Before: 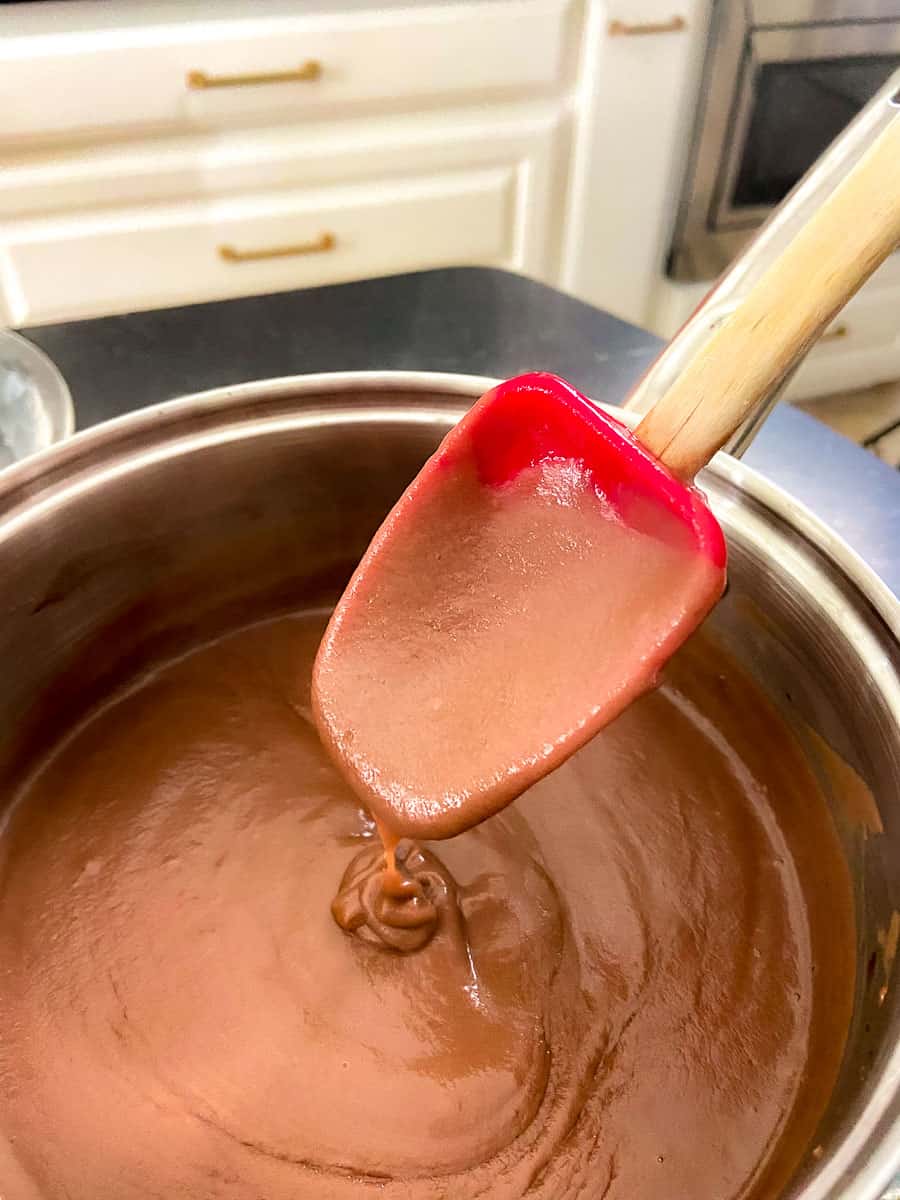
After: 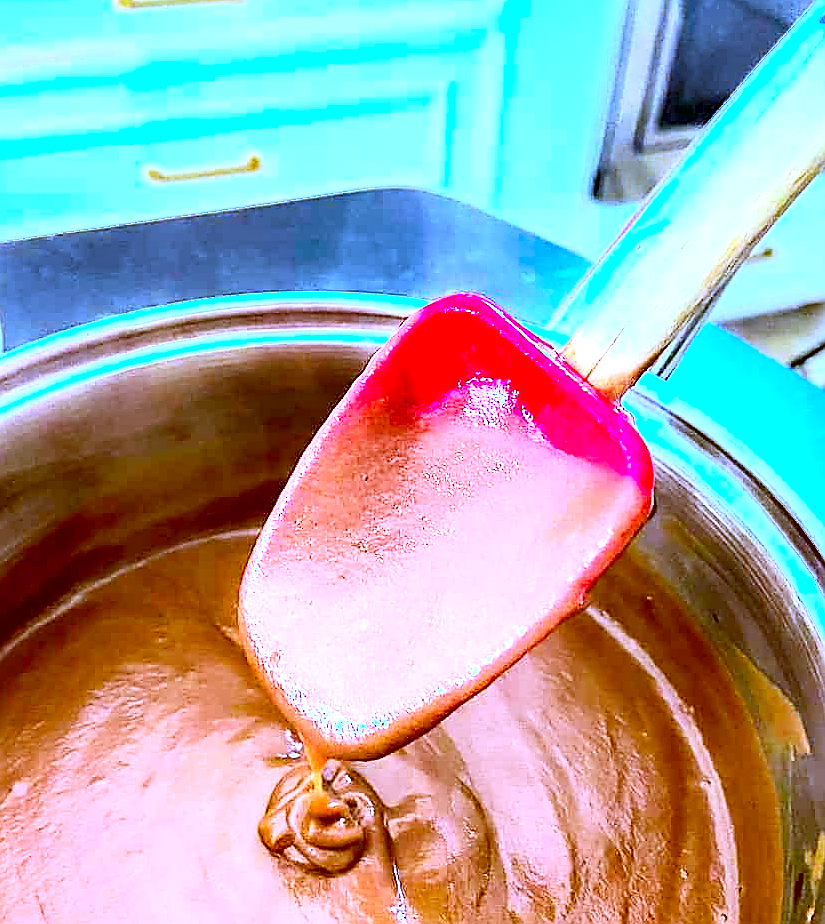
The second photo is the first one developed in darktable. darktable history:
white balance: red 0.766, blue 1.537
exposure: exposure 1.16 EV, compensate exposure bias true, compensate highlight preservation false
crop: left 8.155%, top 6.611%, bottom 15.385%
contrast equalizer: y [[0.601, 0.6, 0.598, 0.598, 0.6, 0.601], [0.5 ×6], [0.5 ×6], [0 ×6], [0 ×6]]
sharpen: radius 1.4, amount 1.25, threshold 0.7
contrast brightness saturation: contrast 0.2, brightness 0.2, saturation 0.8
